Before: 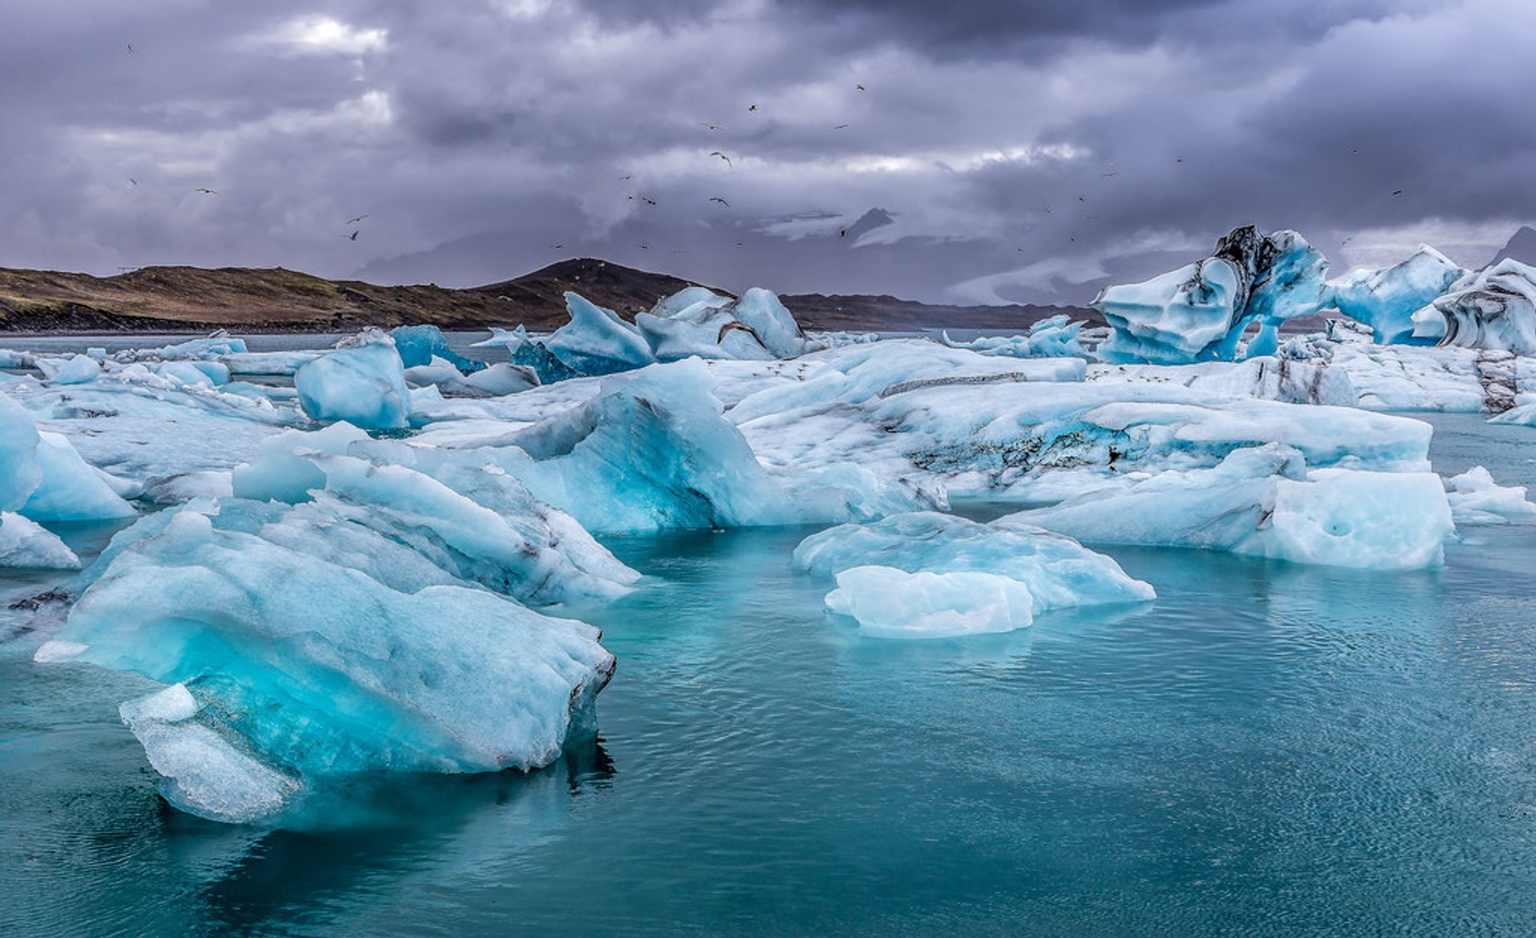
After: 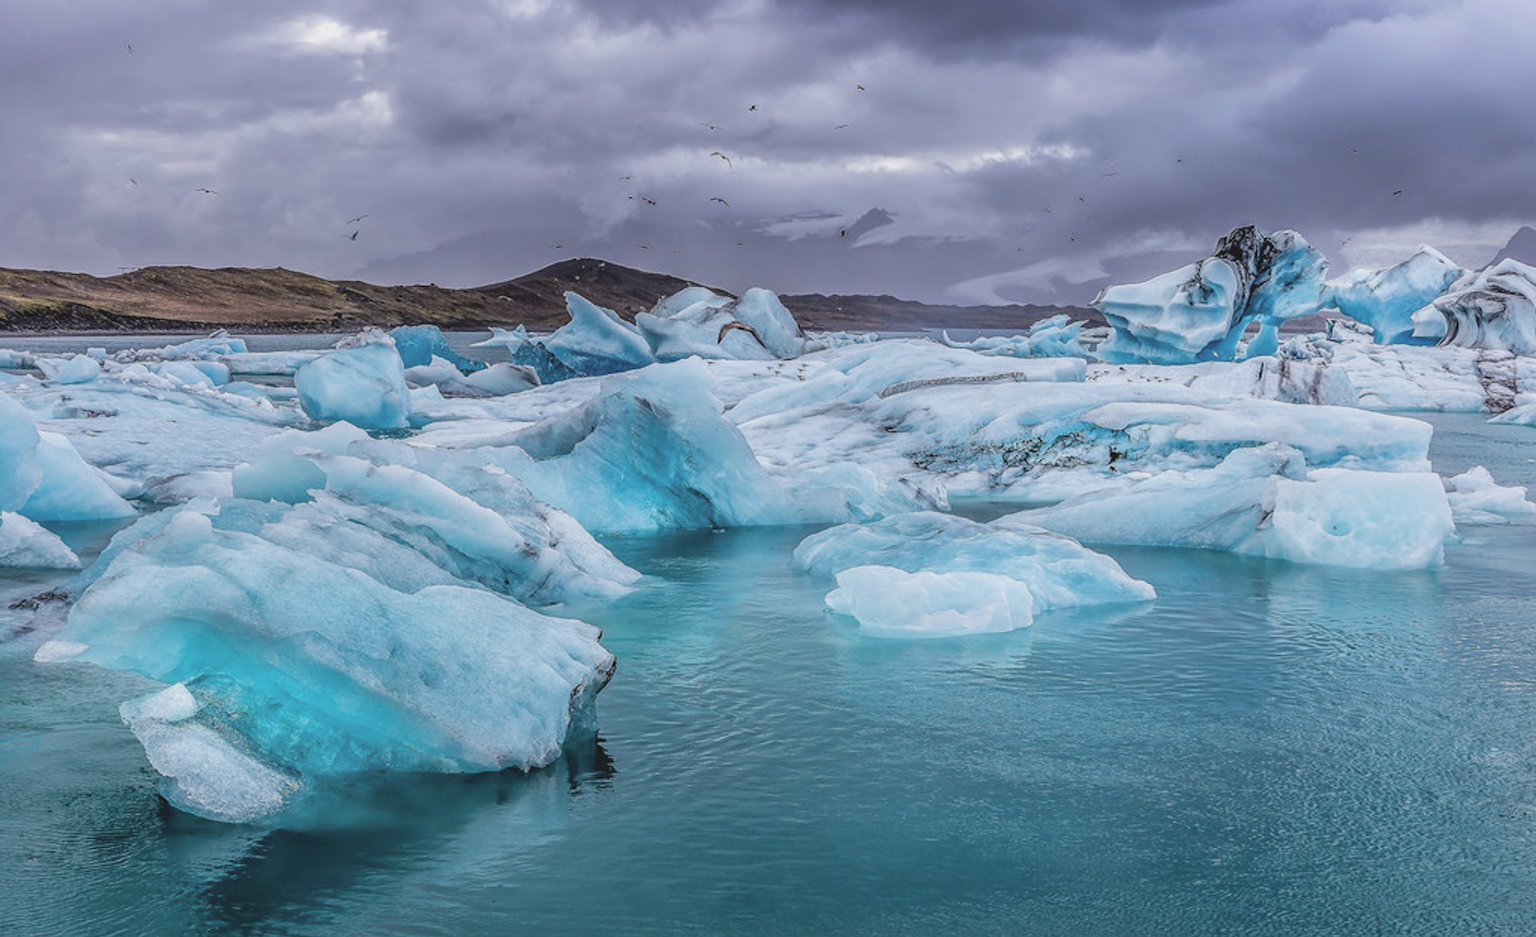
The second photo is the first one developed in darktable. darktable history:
contrast brightness saturation: contrast -0.151, brightness 0.044, saturation -0.12
